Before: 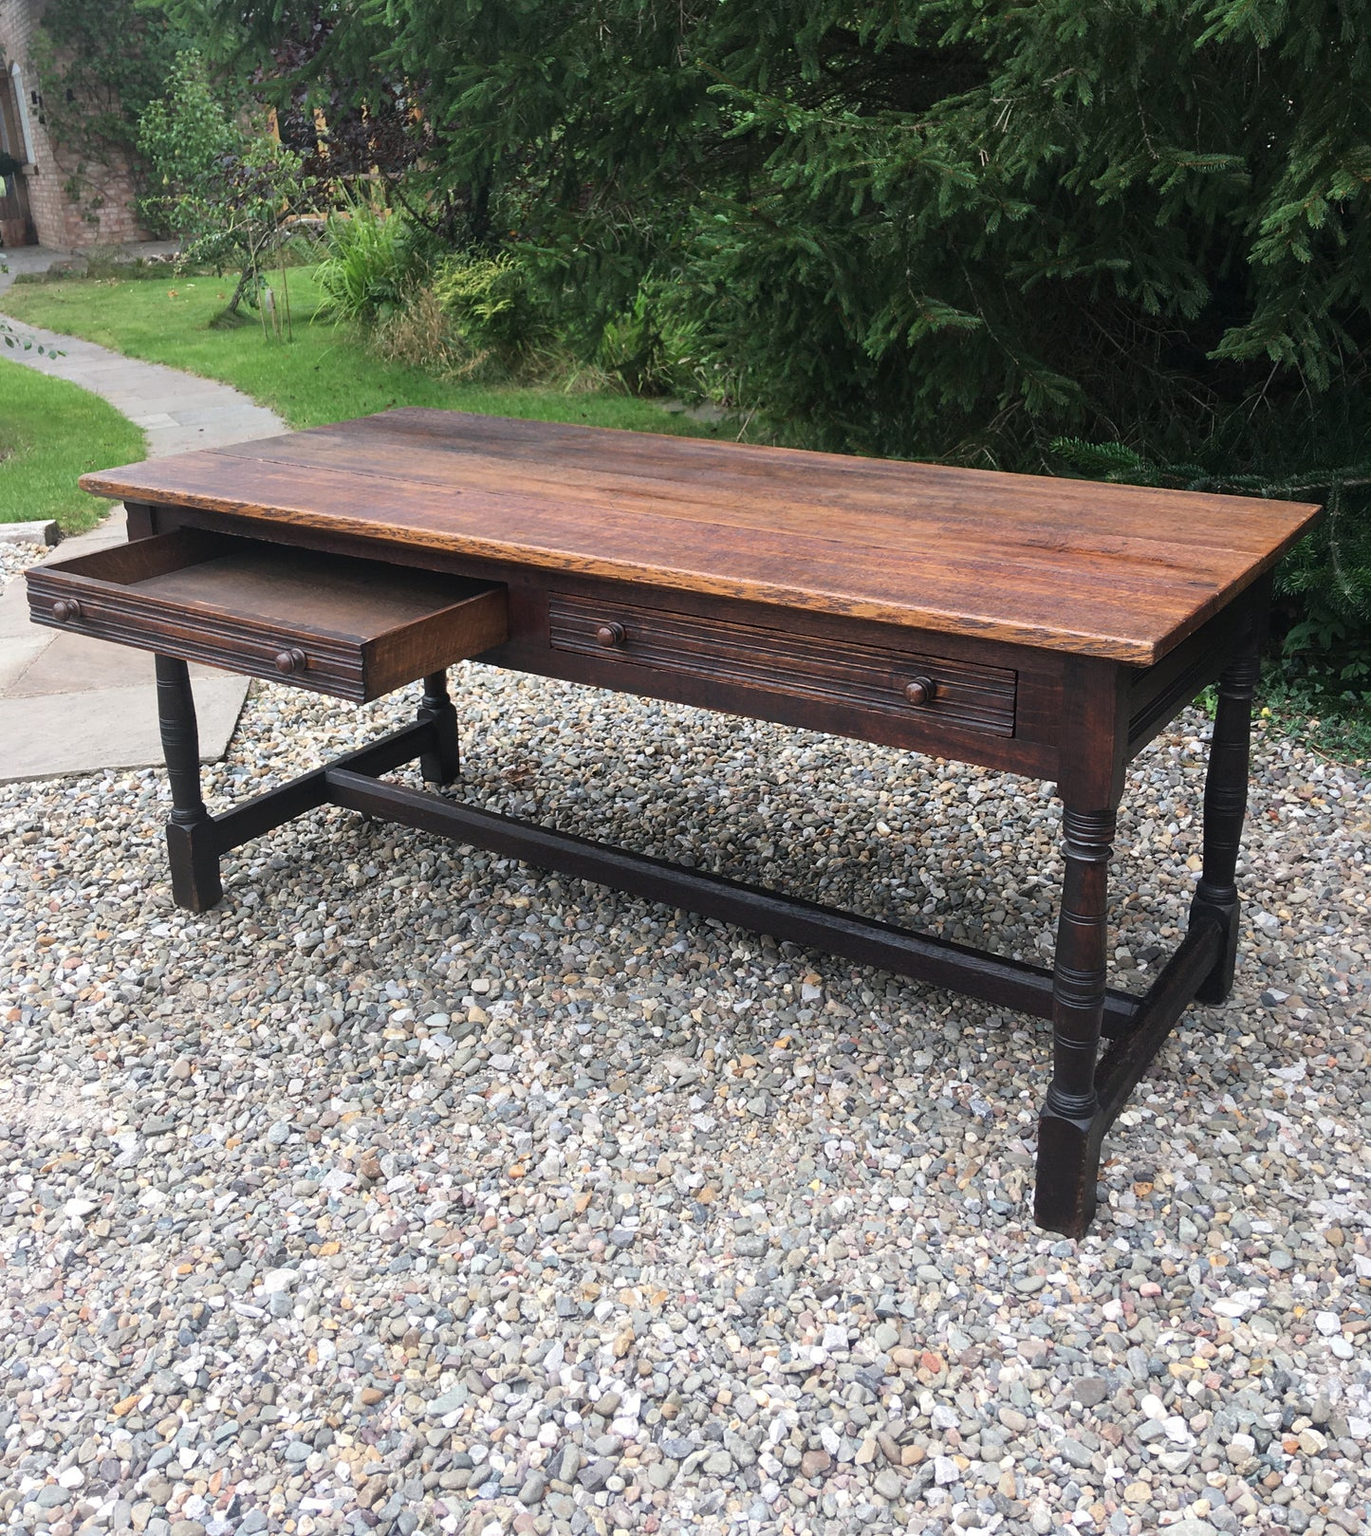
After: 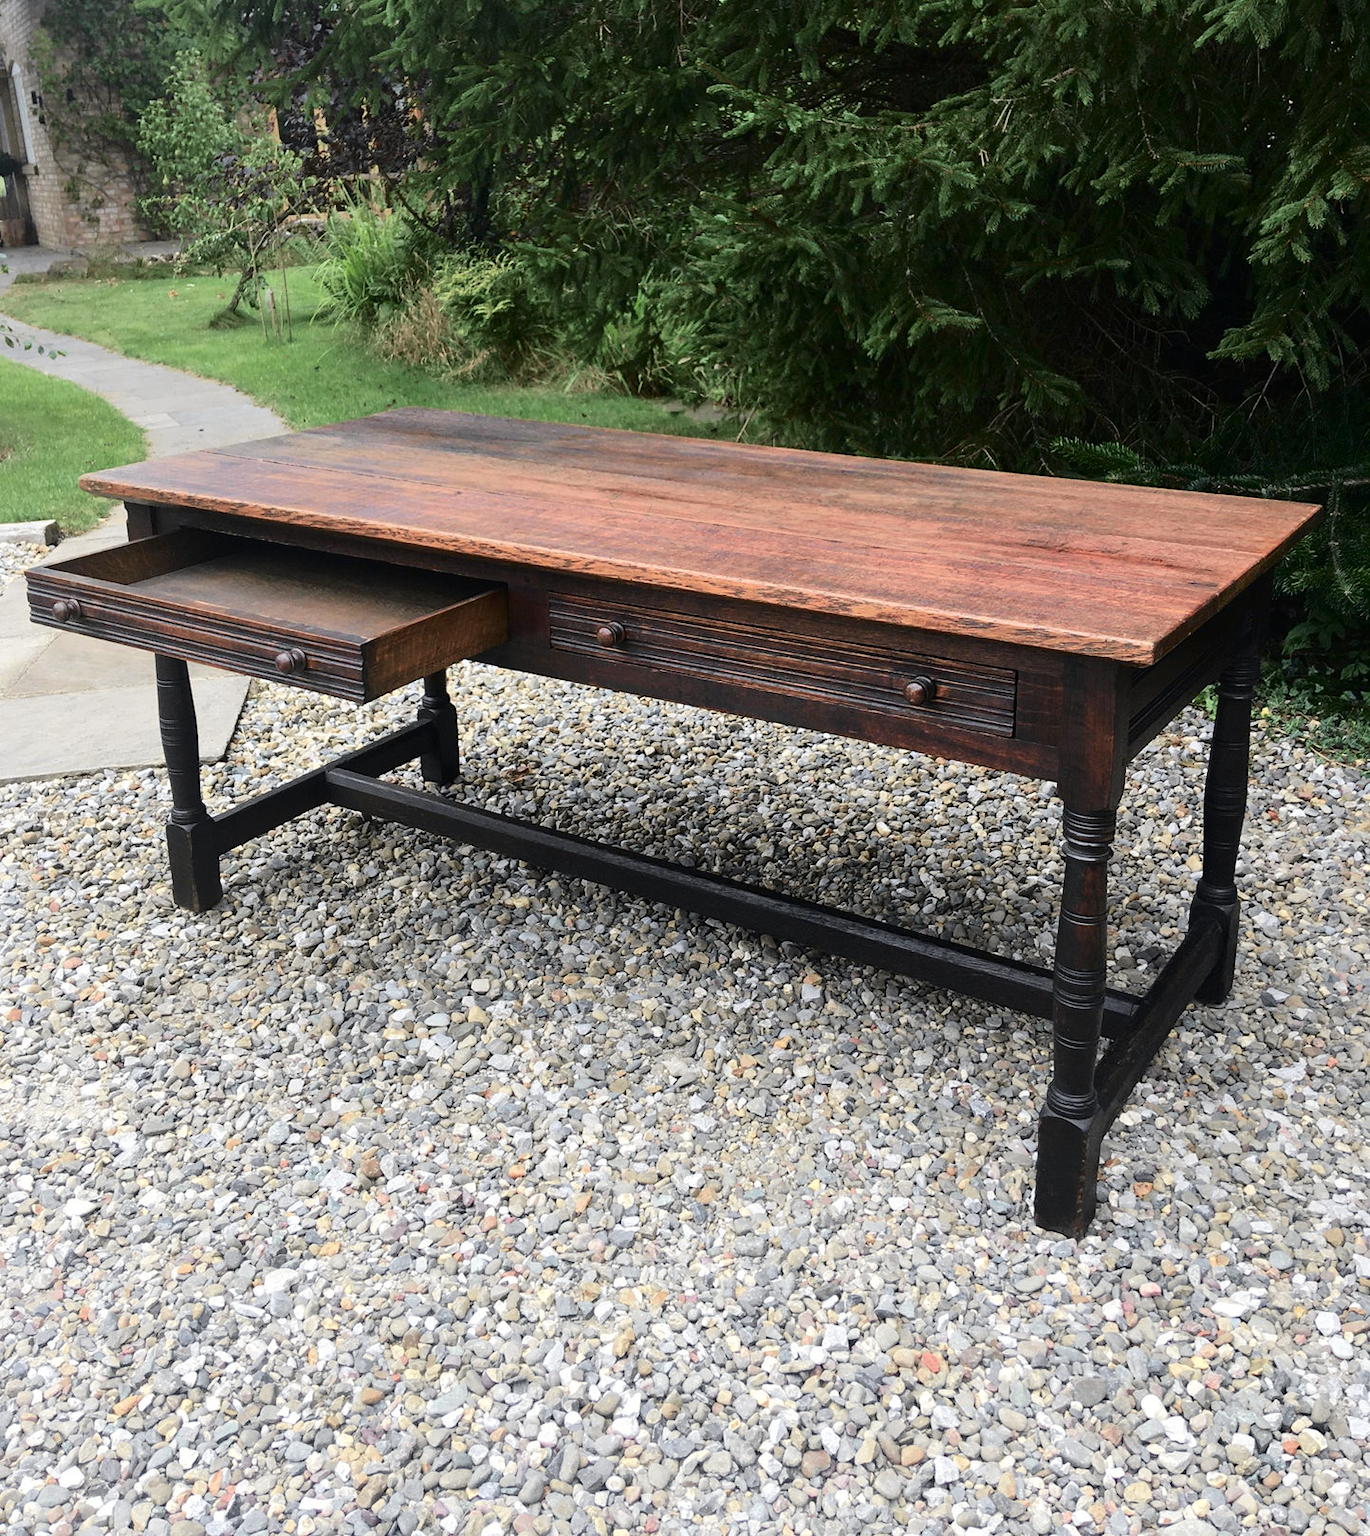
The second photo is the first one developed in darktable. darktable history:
tone curve: curves: ch0 [(0.003, 0) (0.066, 0.031) (0.163, 0.112) (0.264, 0.238) (0.395, 0.421) (0.517, 0.56) (0.684, 0.734) (0.791, 0.814) (1, 1)]; ch1 [(0, 0) (0.164, 0.115) (0.337, 0.332) (0.39, 0.398) (0.464, 0.461) (0.501, 0.5) (0.507, 0.5) (0.534, 0.532) (0.577, 0.59) (0.652, 0.681) (0.733, 0.749) (0.811, 0.796) (1, 1)]; ch2 [(0, 0) (0.337, 0.382) (0.464, 0.476) (0.501, 0.502) (0.527, 0.54) (0.551, 0.565) (0.6, 0.59) (0.687, 0.675) (1, 1)], color space Lab, independent channels
